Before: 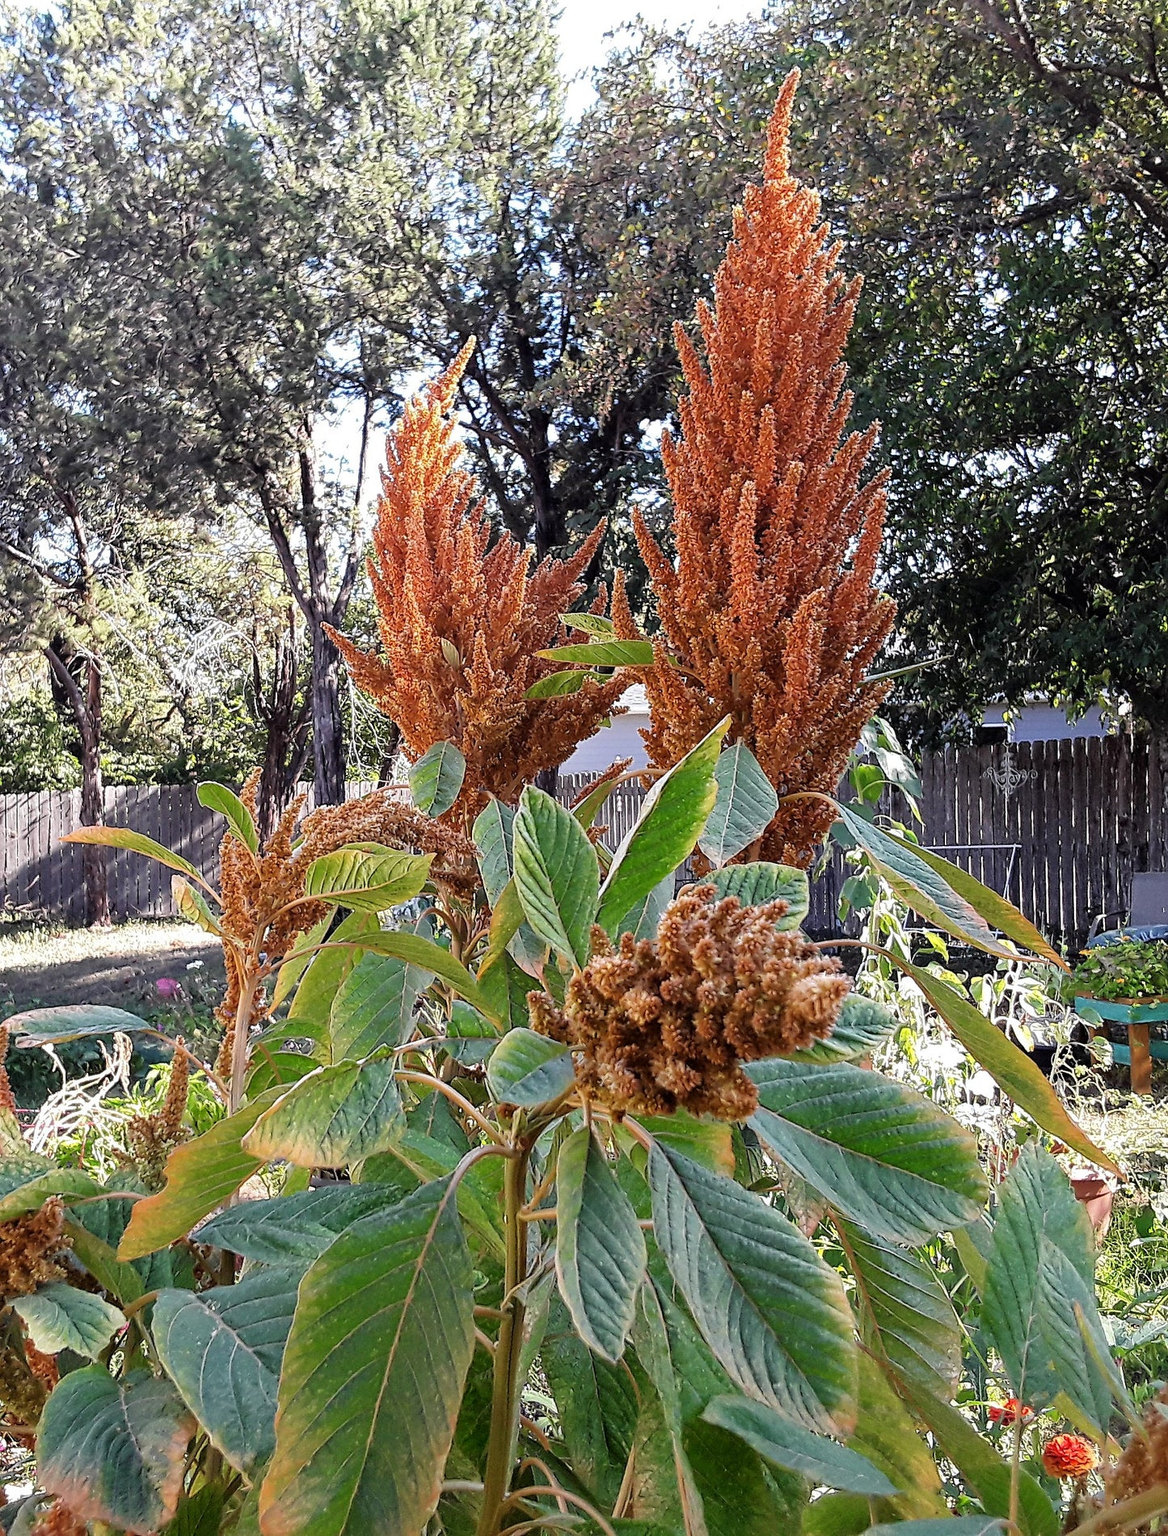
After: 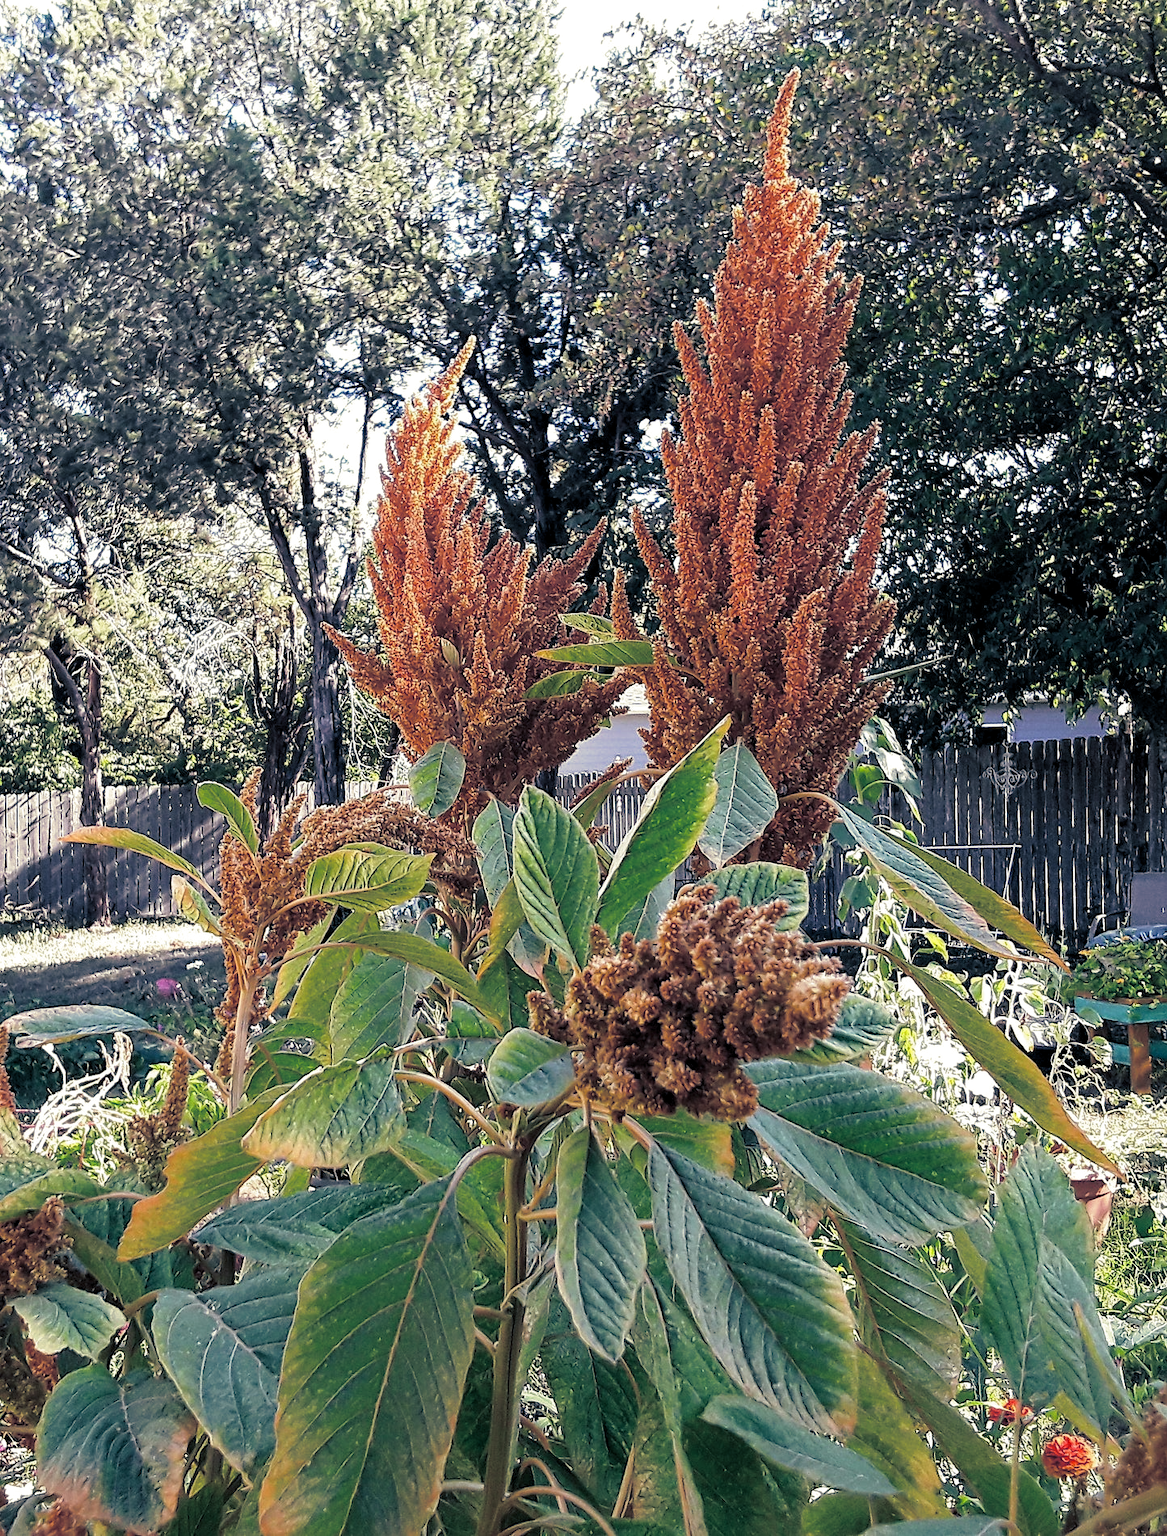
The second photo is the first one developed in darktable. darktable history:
levels: levels [0.026, 0.507, 0.987]
split-toning: shadows › hue 216°, shadows › saturation 1, highlights › hue 57.6°, balance -33.4
